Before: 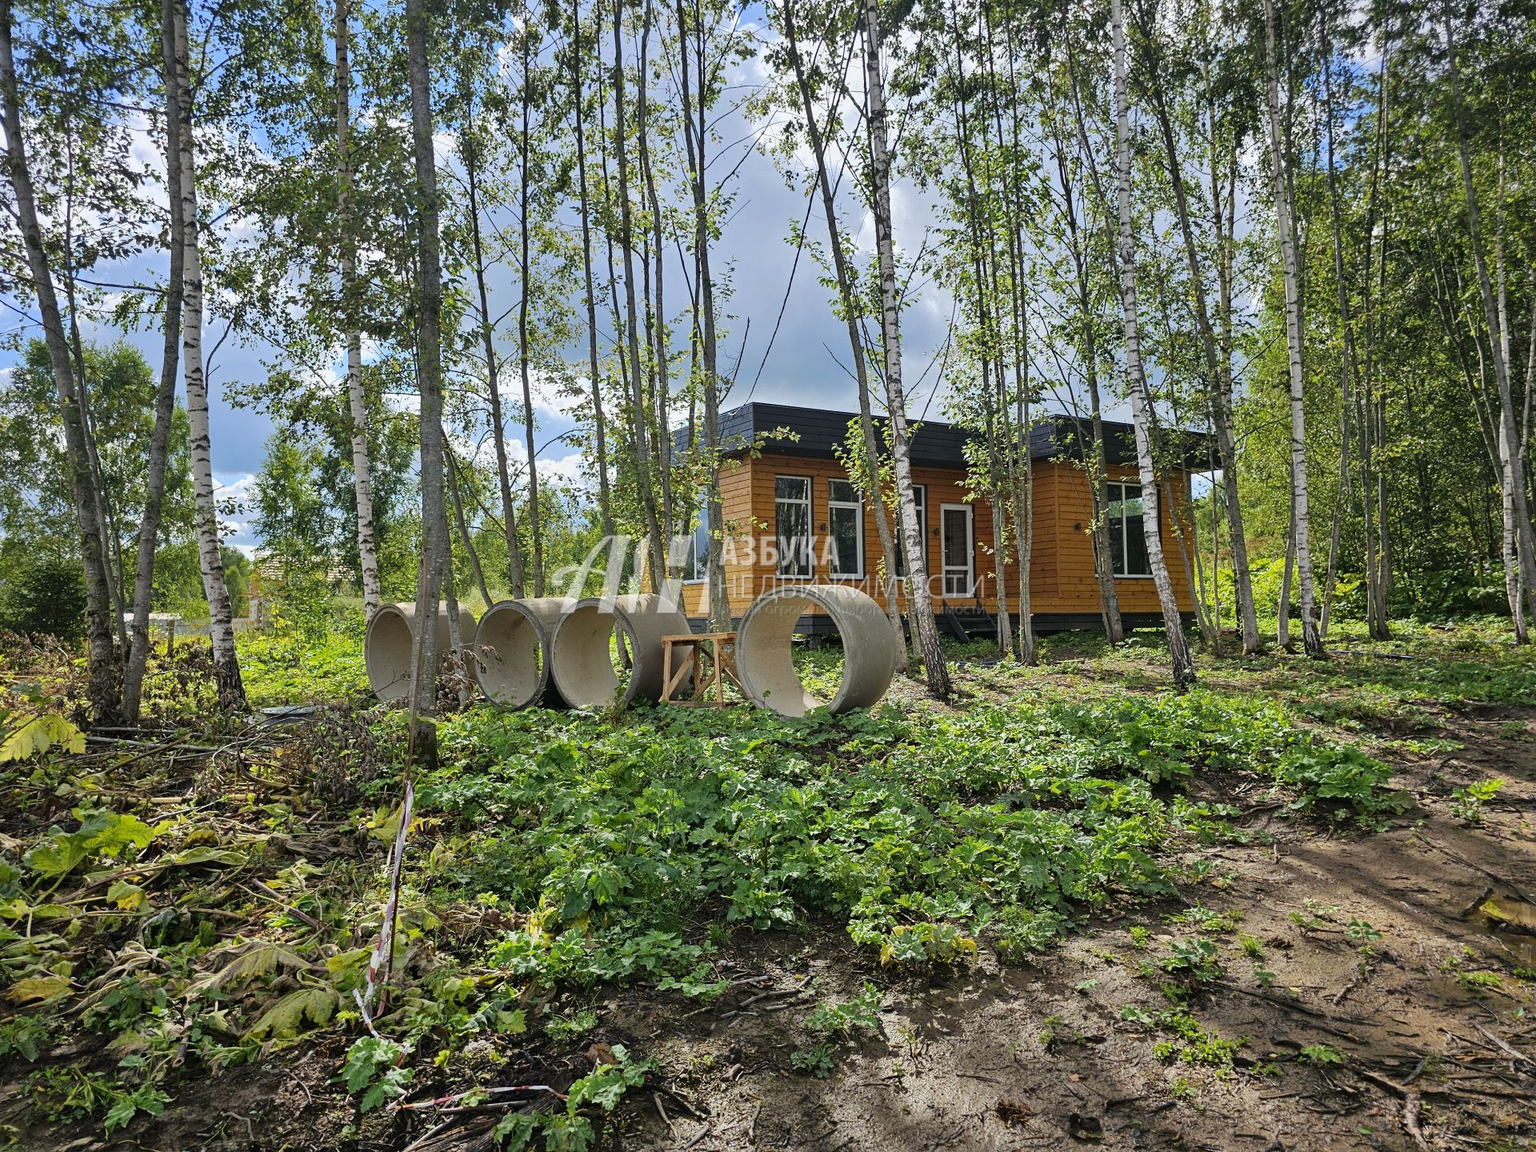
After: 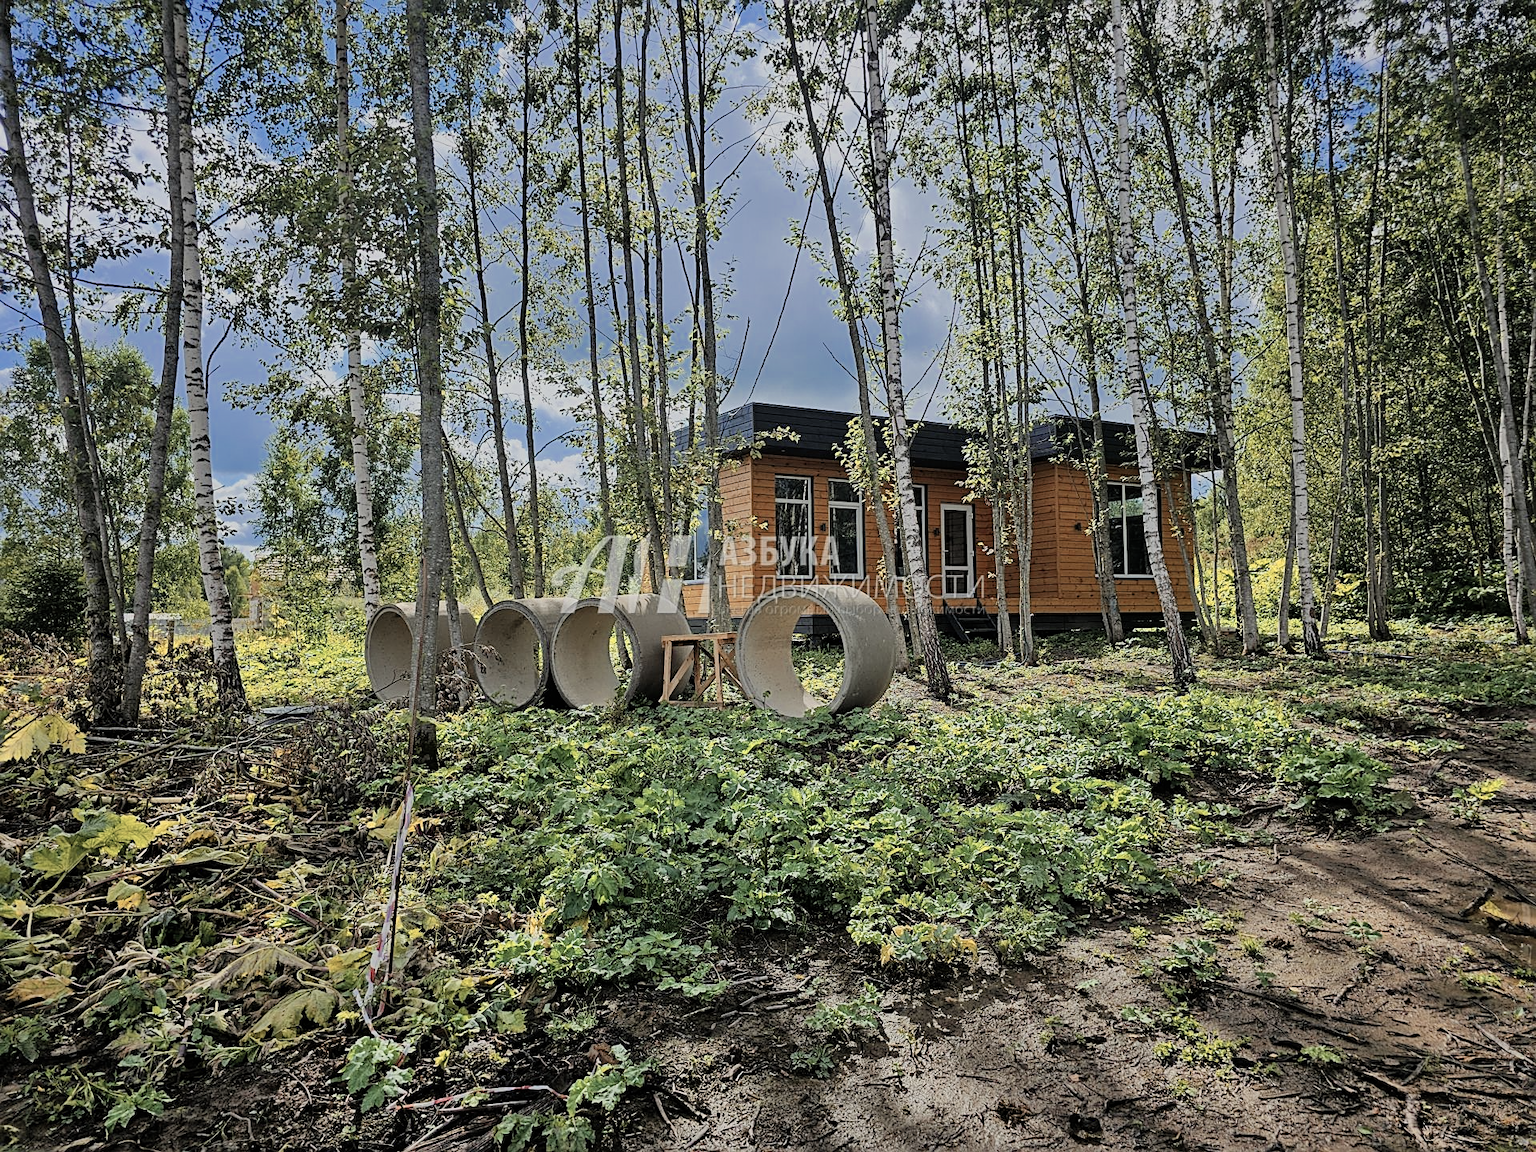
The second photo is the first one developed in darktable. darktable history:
filmic rgb: black relative exposure -7.48 EV, white relative exposure 4.83 EV, hardness 3.4, color science v6 (2022)
sharpen: on, module defaults
color zones: curves: ch0 [(0, 0.473) (0.001, 0.473) (0.226, 0.548) (0.4, 0.589) (0.525, 0.54) (0.728, 0.403) (0.999, 0.473) (1, 0.473)]; ch1 [(0, 0.619) (0.001, 0.619) (0.234, 0.388) (0.4, 0.372) (0.528, 0.422) (0.732, 0.53) (0.999, 0.619) (1, 0.619)]; ch2 [(0, 0.547) (0.001, 0.547) (0.226, 0.45) (0.4, 0.525) (0.525, 0.585) (0.8, 0.511) (0.999, 0.547) (1, 0.547)]
